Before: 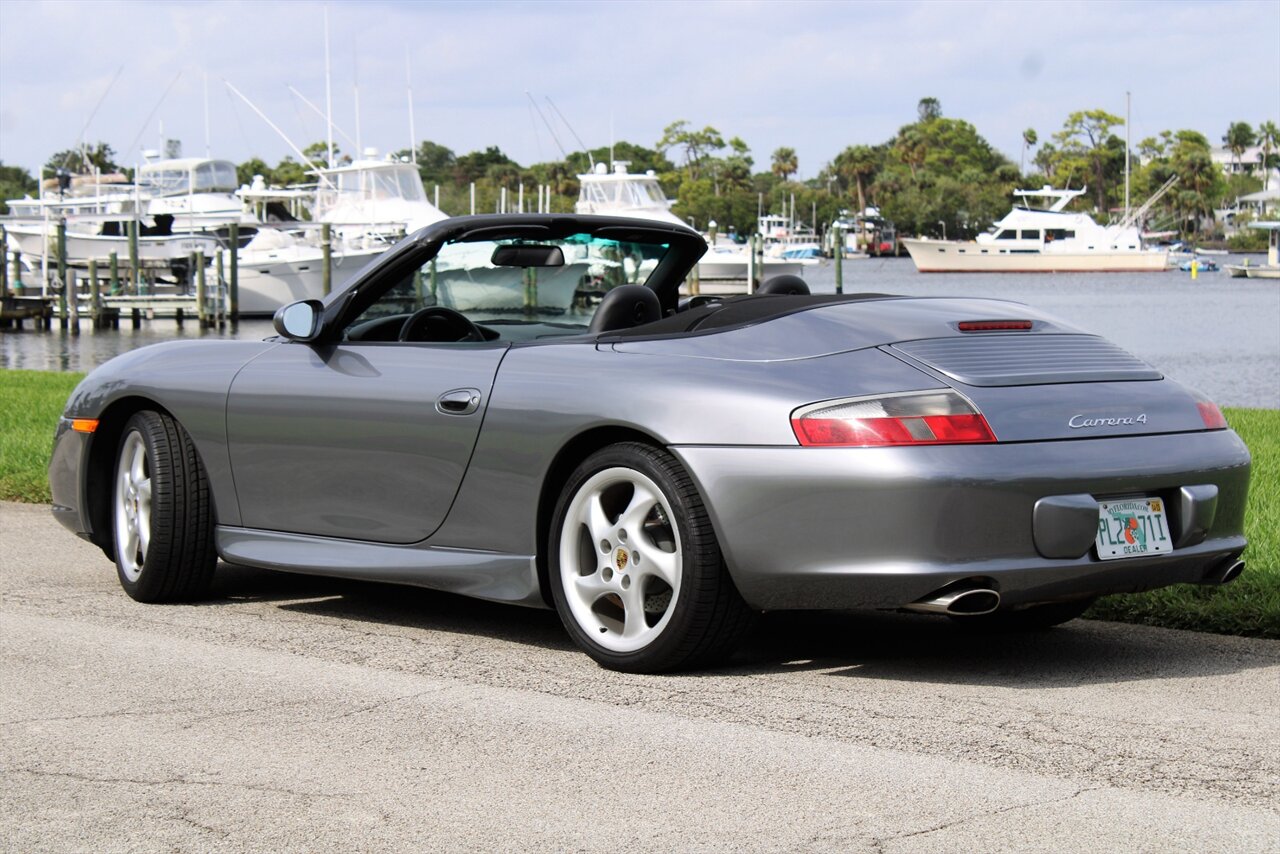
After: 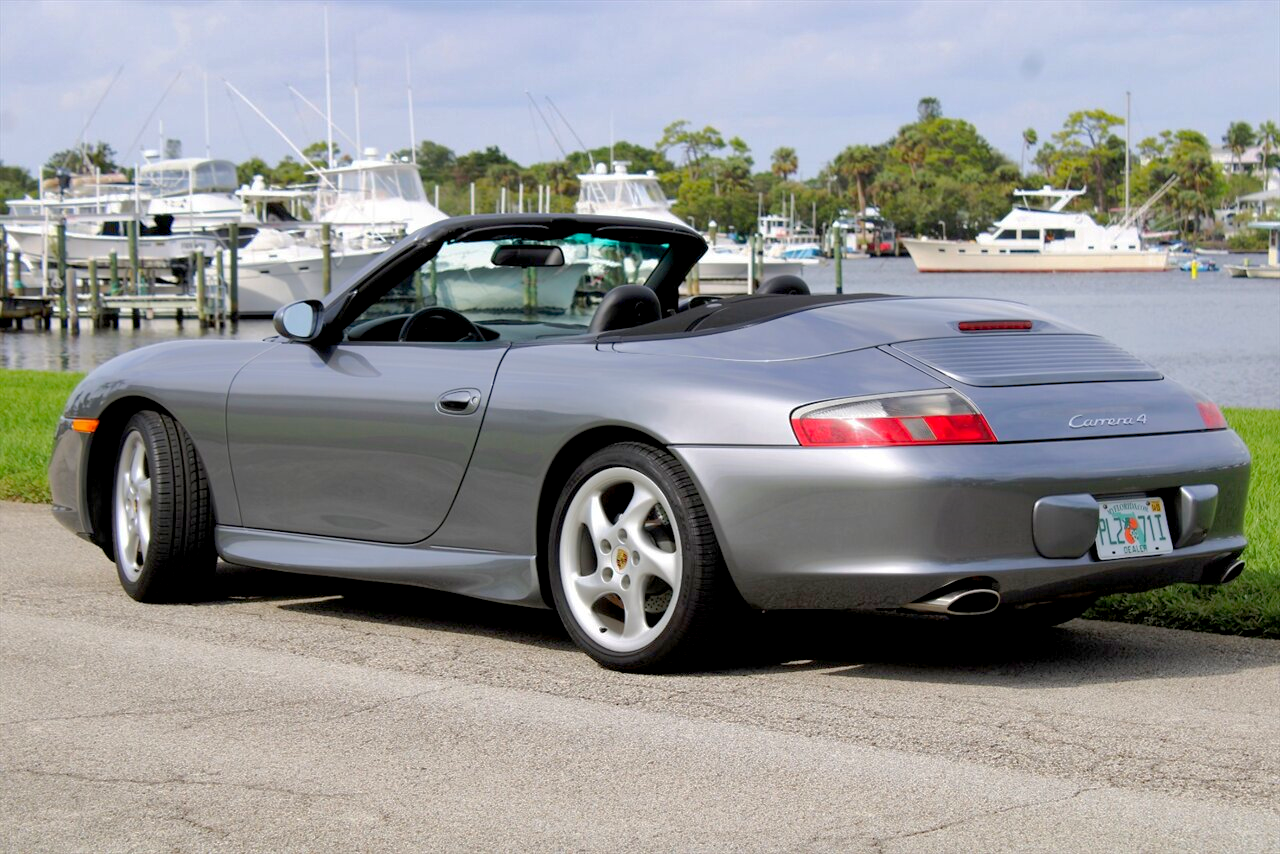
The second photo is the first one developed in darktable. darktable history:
color balance rgb: global offset › luminance -0.473%, perceptual saturation grading › global saturation 0.633%, perceptual saturation grading › mid-tones 11.355%, perceptual brilliance grading › mid-tones 10.479%, perceptual brilliance grading › shadows 15.154%, global vibrance 14.189%
shadows and highlights: on, module defaults
